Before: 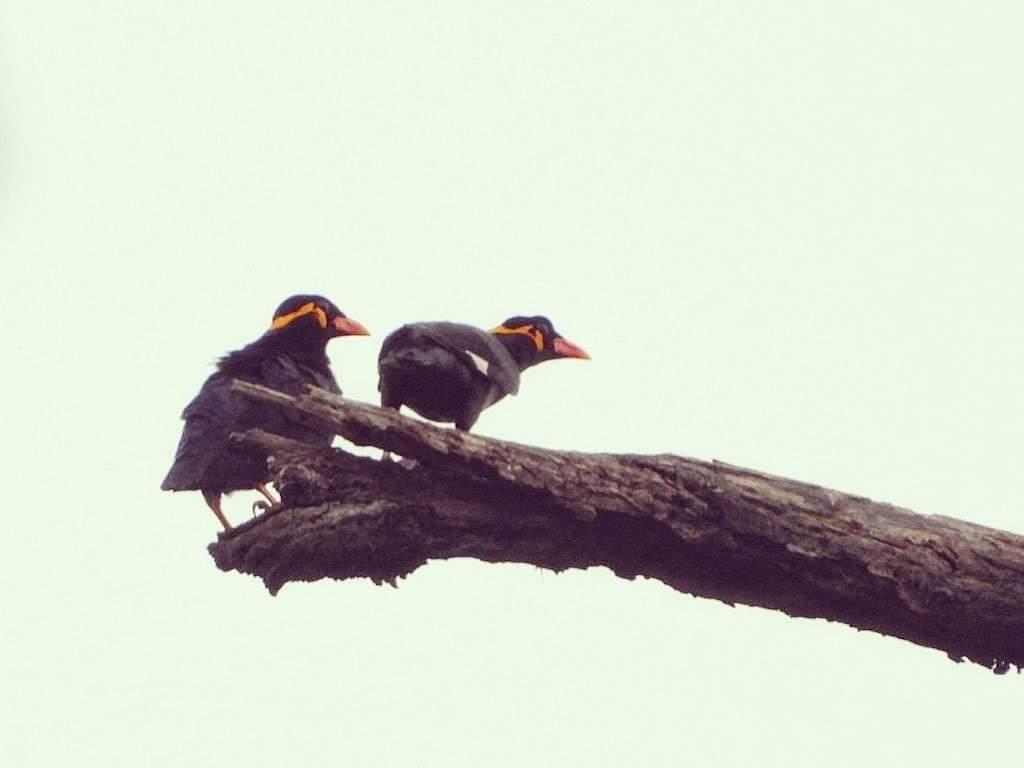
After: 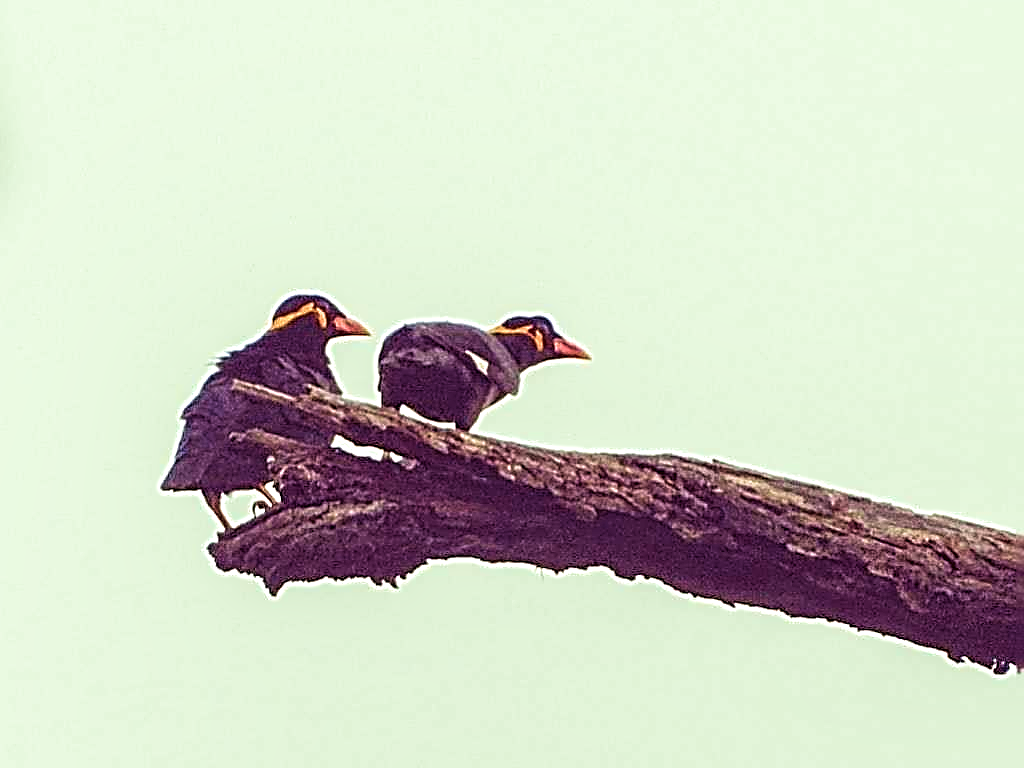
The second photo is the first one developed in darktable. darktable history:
velvia: strength 75%
local contrast: on, module defaults
sharpen: radius 3.181, amount 1.735
